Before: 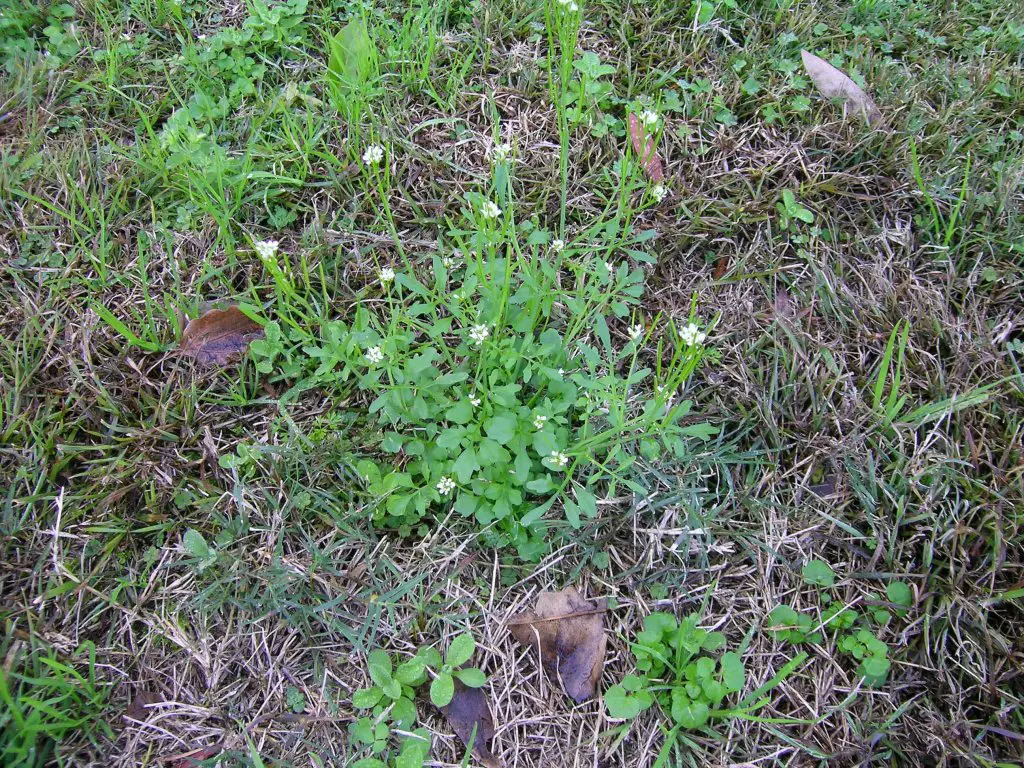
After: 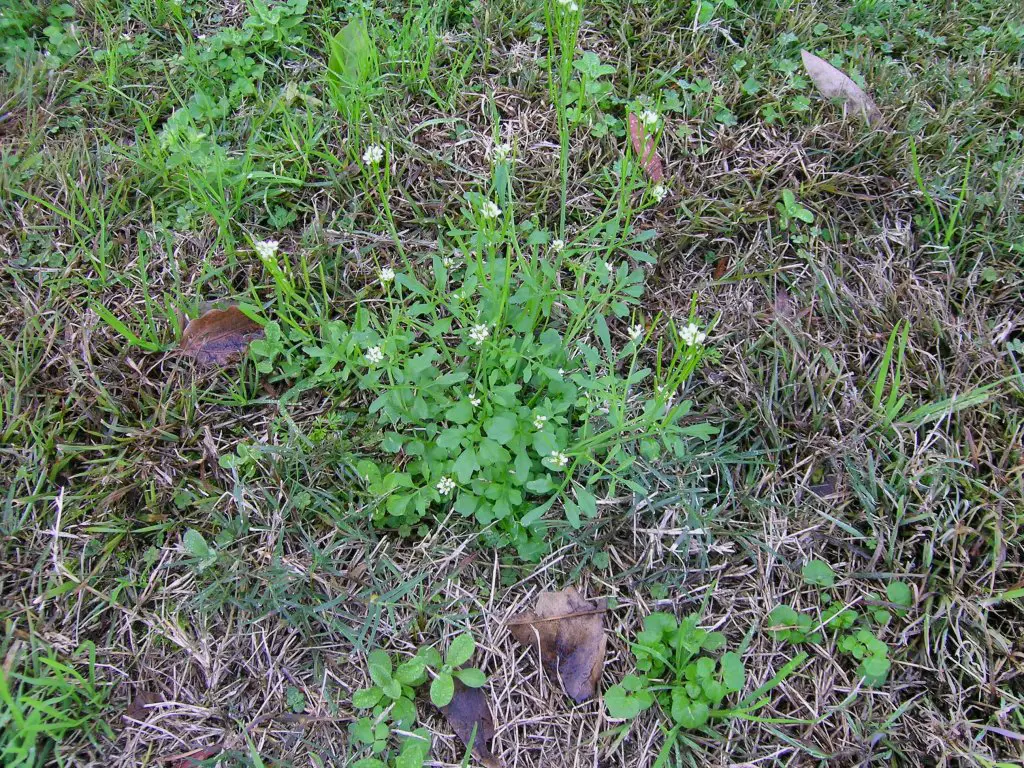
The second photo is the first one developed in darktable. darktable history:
shadows and highlights: radius 122.93, shadows 99.43, white point adjustment -3.09, highlights -99.06, soften with gaussian
